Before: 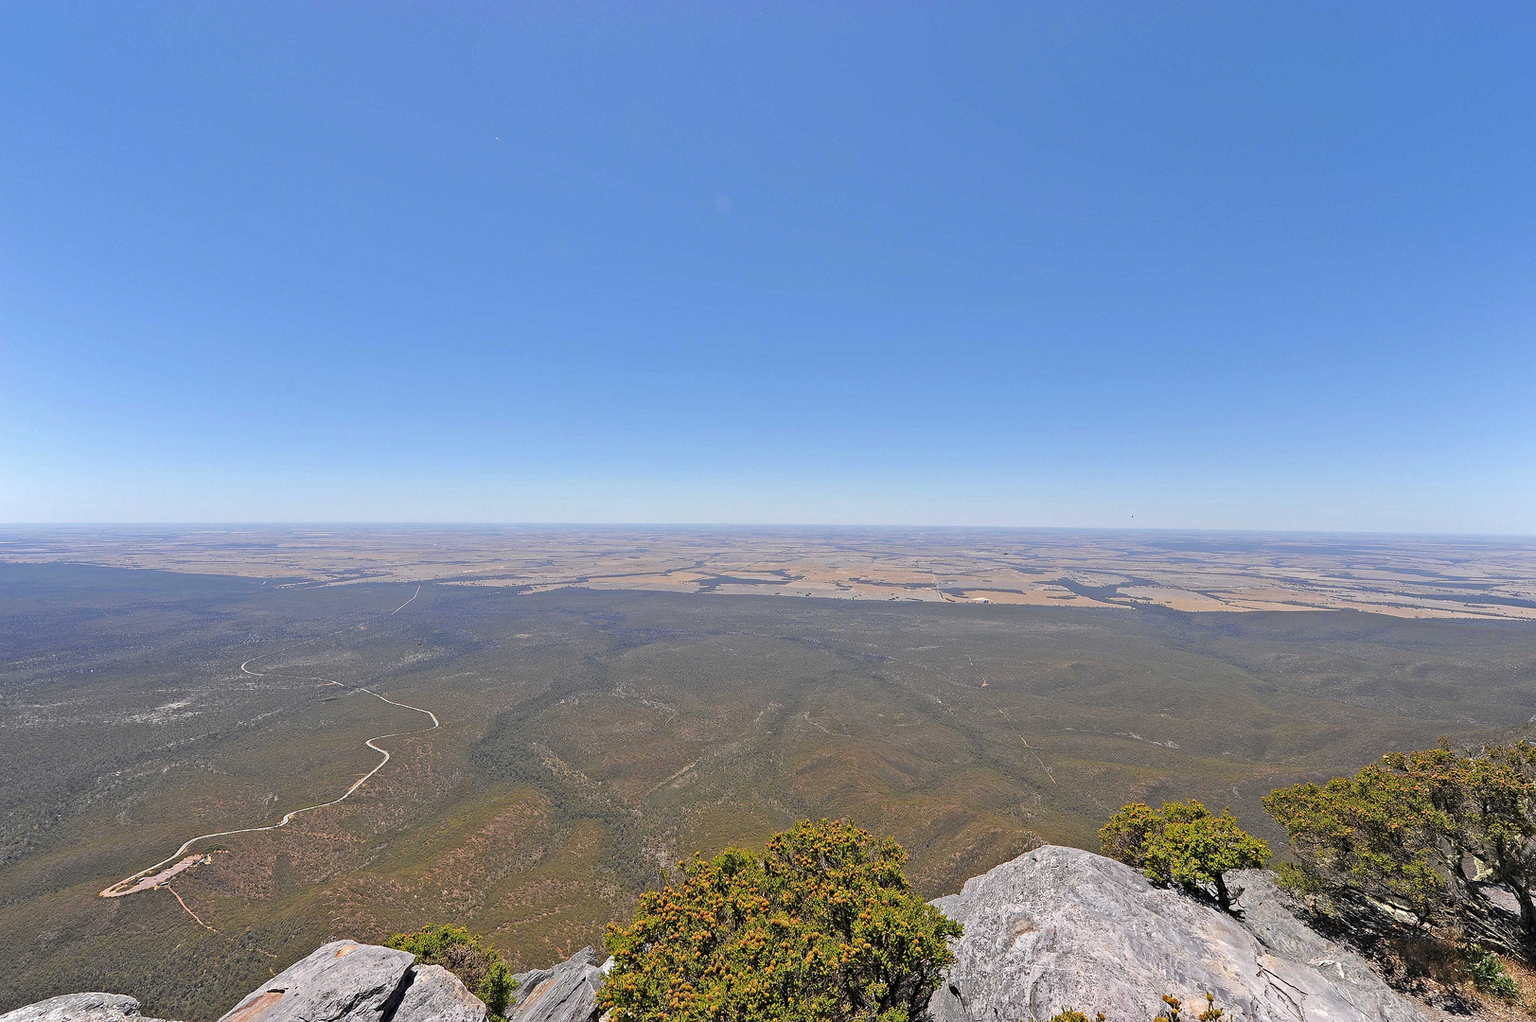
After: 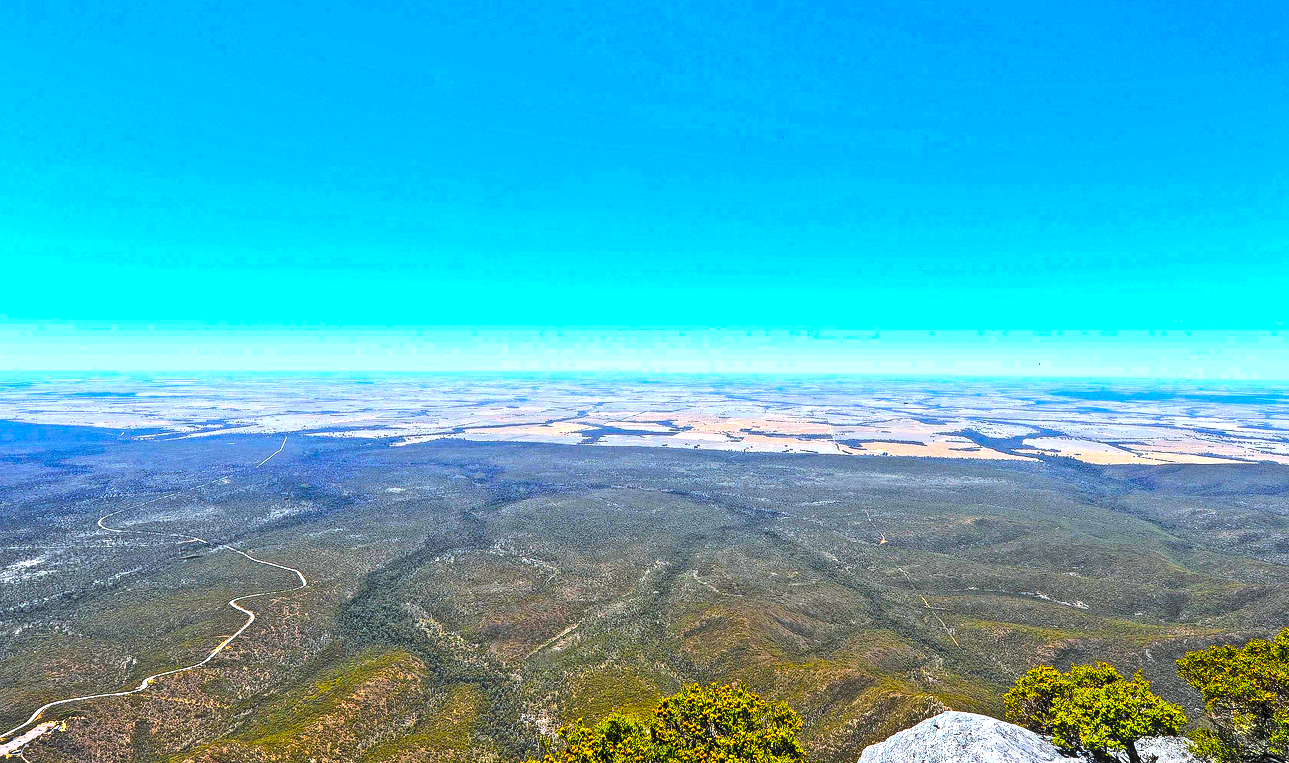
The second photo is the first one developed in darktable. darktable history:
white balance: red 0.925, blue 1.046
color balance rgb: linear chroma grading › global chroma 40.15%, perceptual saturation grading › global saturation 60.58%, perceptual saturation grading › highlights 20.44%, perceptual saturation grading › shadows -50.36%, perceptual brilliance grading › highlights 2.19%, perceptual brilliance grading › mid-tones -50.36%, perceptual brilliance grading › shadows -50.36%
crop: left 9.712%, top 16.928%, right 10.845%, bottom 12.332%
exposure: black level correction 0, exposure 1.1 EV, compensate exposure bias true, compensate highlight preservation false
local contrast: on, module defaults
contrast equalizer: y [[0.509, 0.517, 0.523, 0.523, 0.517, 0.509], [0.5 ×6], [0.5 ×6], [0 ×6], [0 ×6]]
color correction: saturation 0.98
